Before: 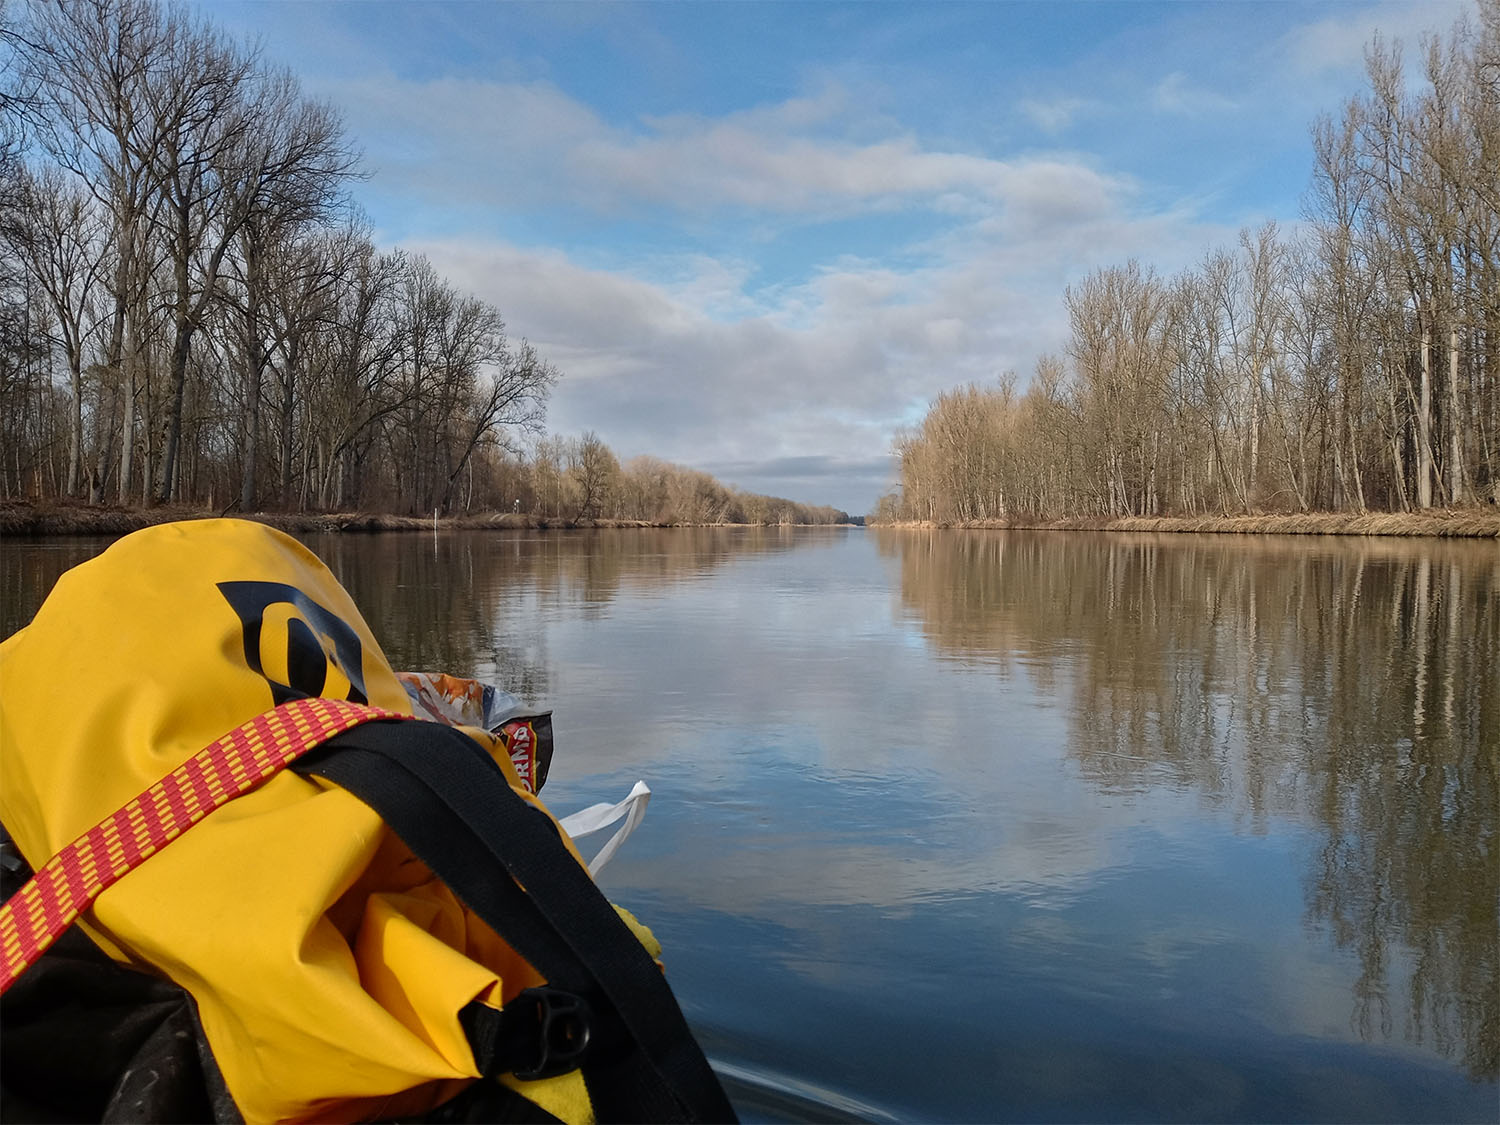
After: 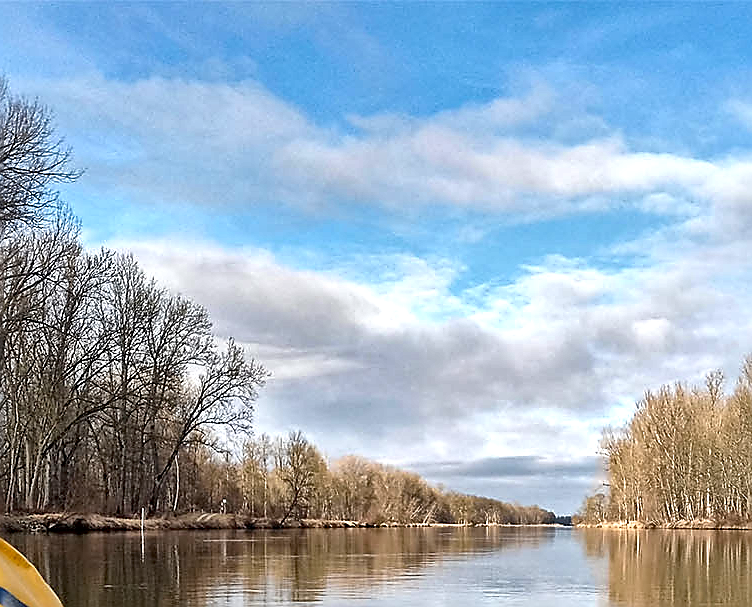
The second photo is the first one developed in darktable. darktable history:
local contrast: mode bilateral grid, contrast 19, coarseness 50, detail 178%, midtone range 0.2
crop: left 19.599%, right 30.234%, bottom 46.037%
exposure: black level correction 0.001, exposure 0.499 EV, compensate highlight preservation false
levels: levels [0, 0.474, 0.947]
sharpen: radius 1.369, amount 1.257, threshold 0.769
haze removal: strength 0.288, distance 0.257, compatibility mode true
